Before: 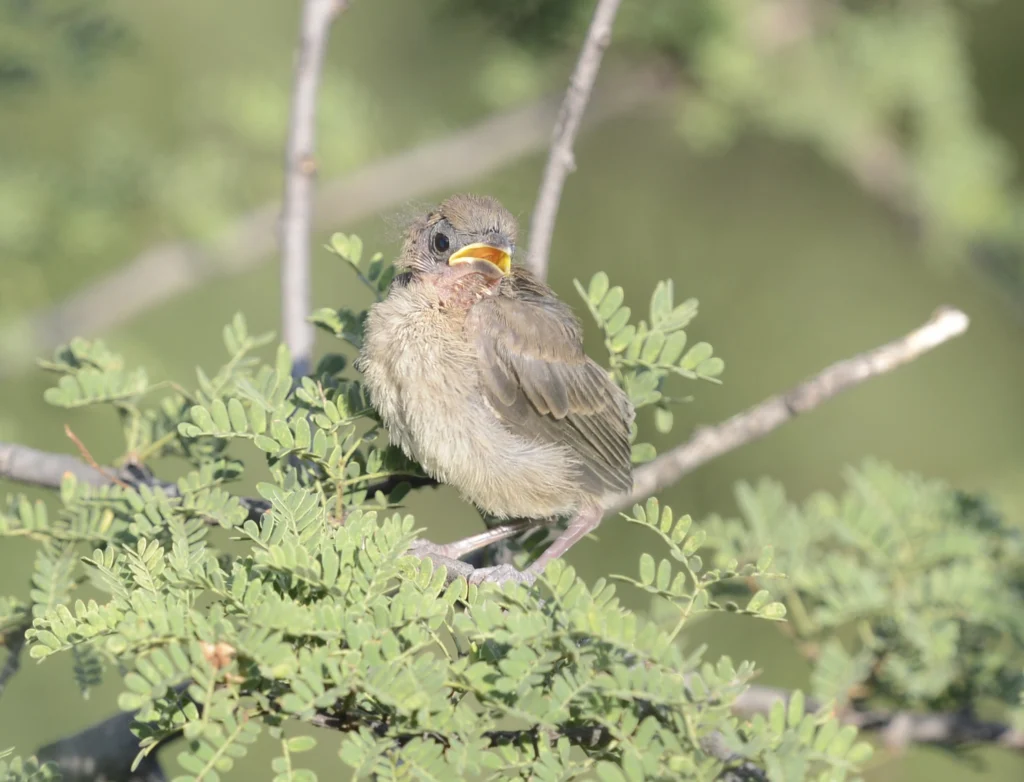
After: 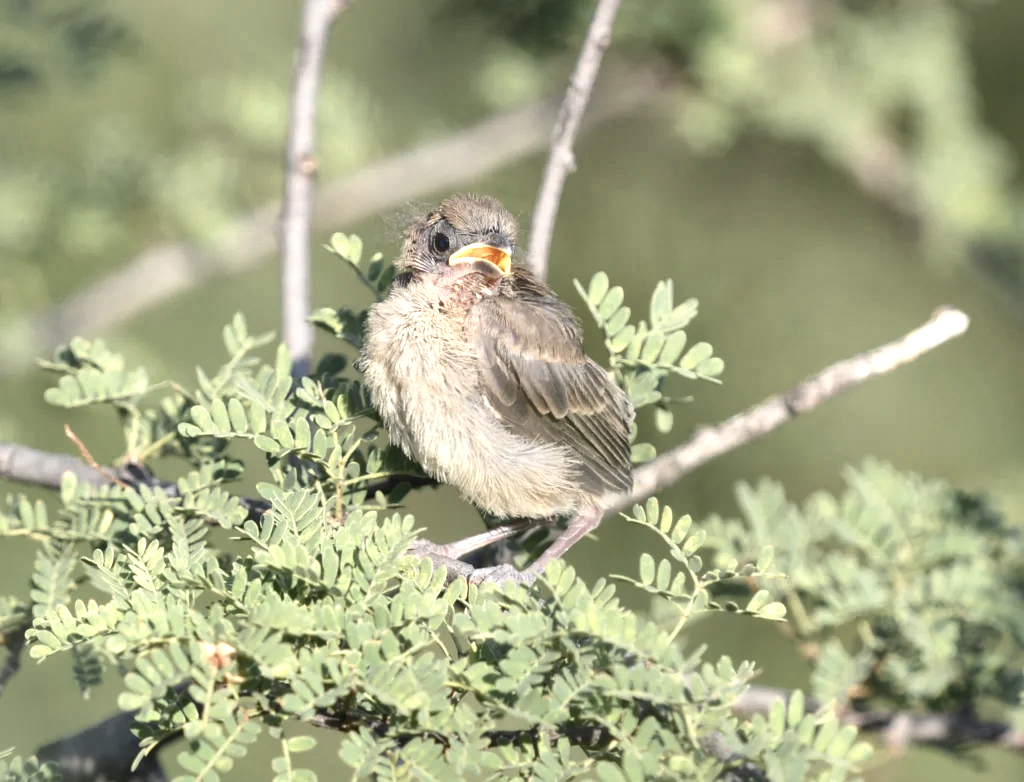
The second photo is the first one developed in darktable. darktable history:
color zones: curves: ch0 [(0.018, 0.548) (0.197, 0.654) (0.425, 0.447) (0.605, 0.658) (0.732, 0.579)]; ch1 [(0.105, 0.531) (0.224, 0.531) (0.386, 0.39) (0.618, 0.456) (0.732, 0.456) (0.956, 0.421)]; ch2 [(0.039, 0.583) (0.215, 0.465) (0.399, 0.544) (0.465, 0.548) (0.614, 0.447) (0.724, 0.43) (0.882, 0.623) (0.956, 0.632)]
local contrast: mode bilateral grid, contrast 20, coarseness 50, detail 179%, midtone range 0.2
